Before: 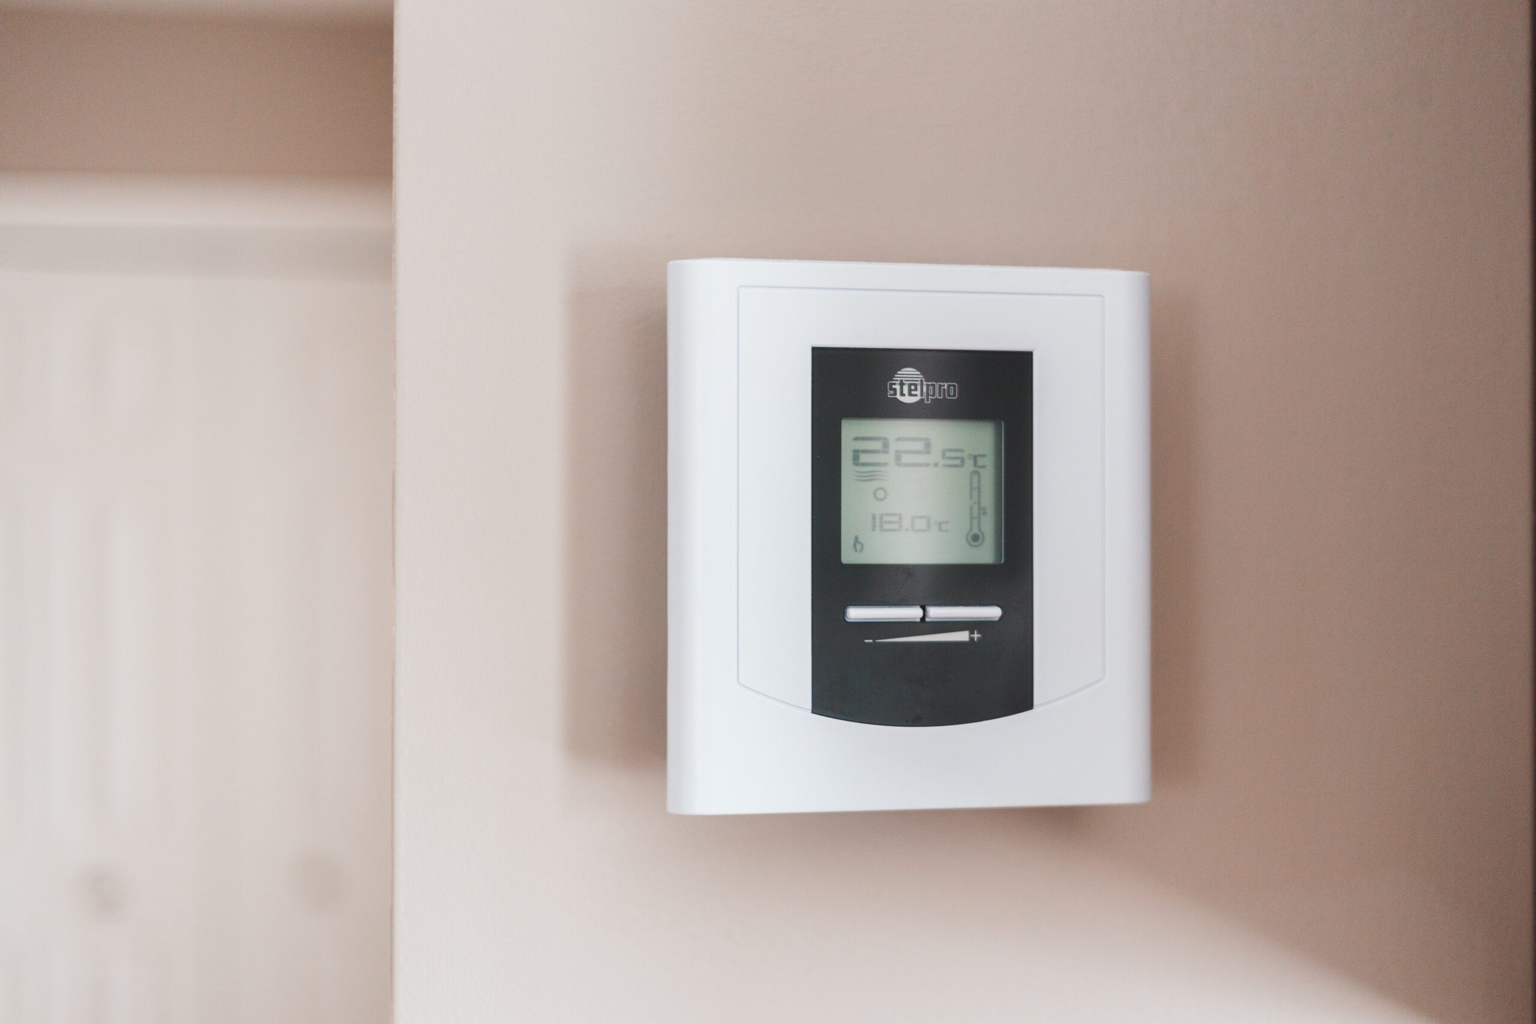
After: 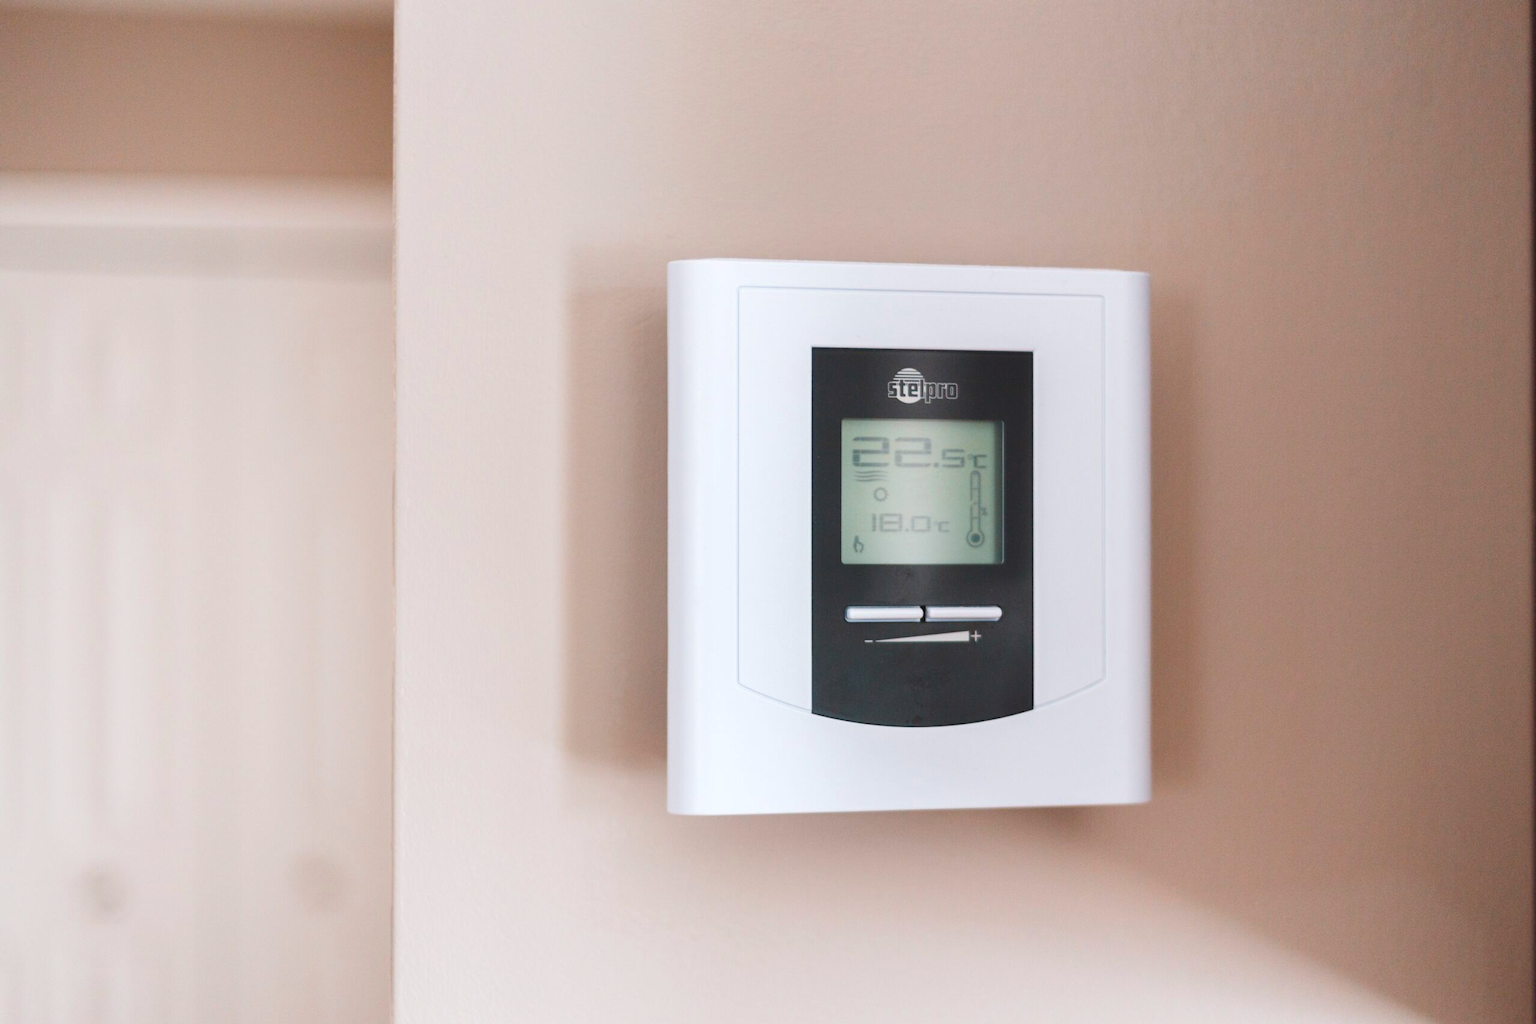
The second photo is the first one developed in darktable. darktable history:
tone equalizer: on, module defaults
color balance: lift [1, 1, 0.999, 1.001], gamma [1, 1.003, 1.005, 0.995], gain [1, 0.992, 0.988, 1.012], contrast 5%, output saturation 110%
color balance rgb: perceptual saturation grading › global saturation 10%, global vibrance 10%
